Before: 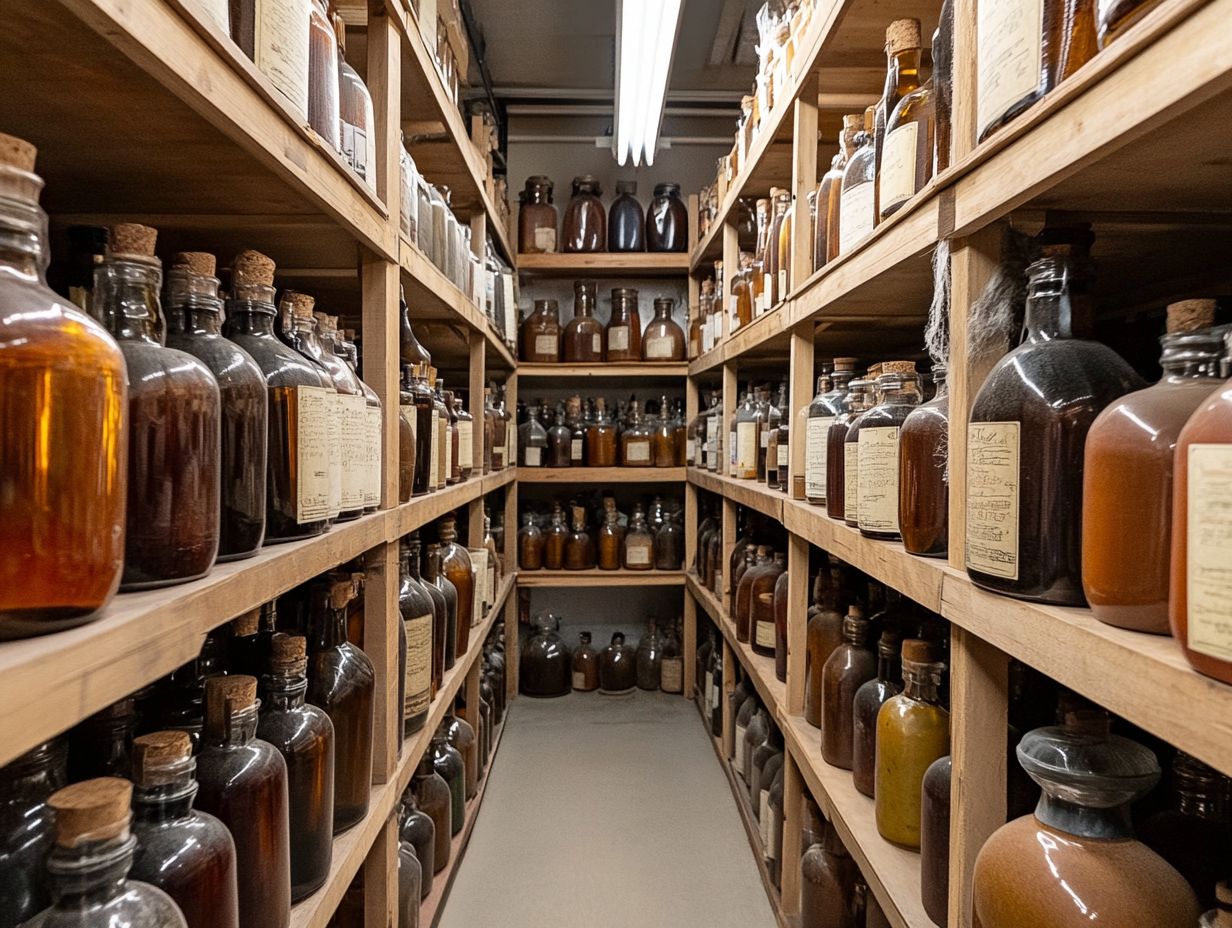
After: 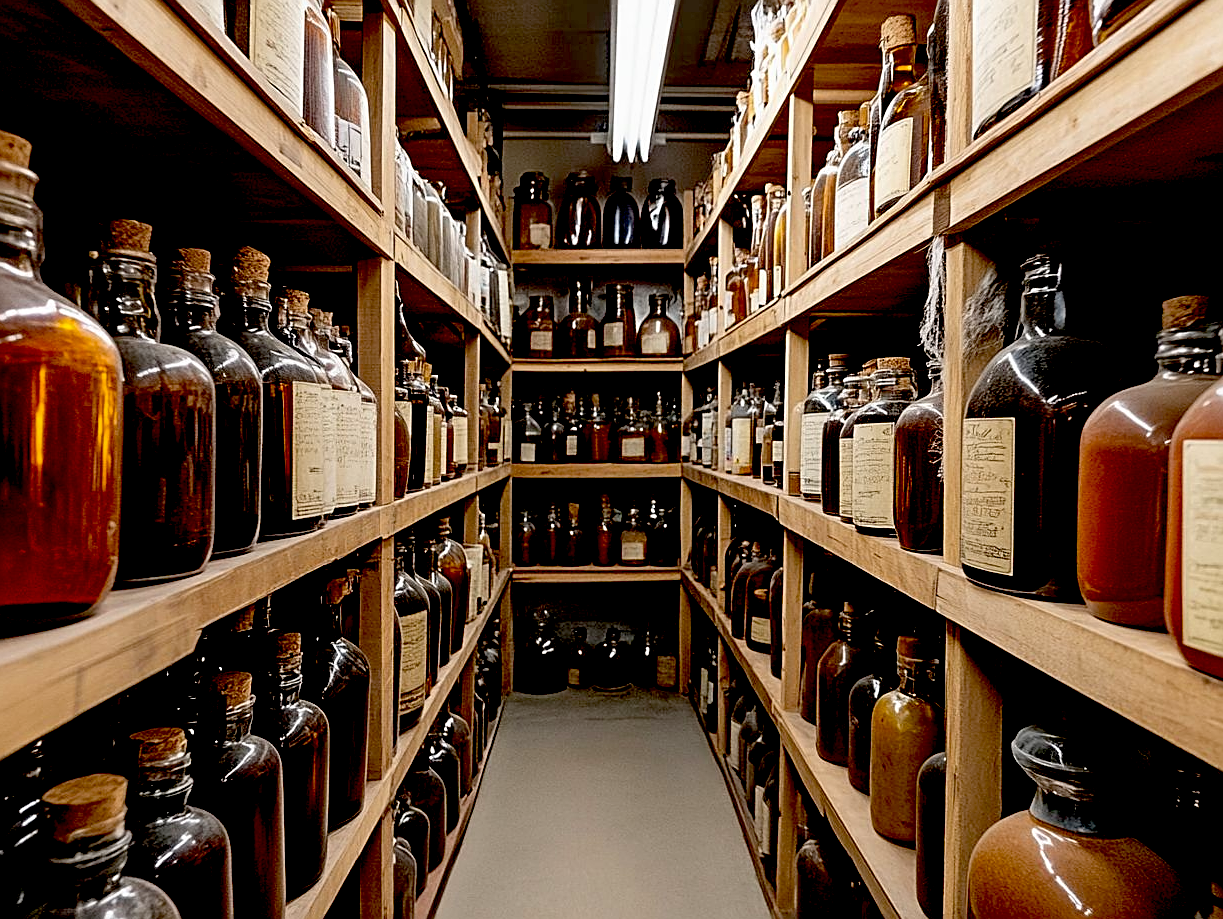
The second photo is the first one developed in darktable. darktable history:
crop: left 0.434%, top 0.485%, right 0.244%, bottom 0.386%
exposure: black level correction 0.056, exposure -0.039 EV, compensate highlight preservation false
sharpen: on, module defaults
